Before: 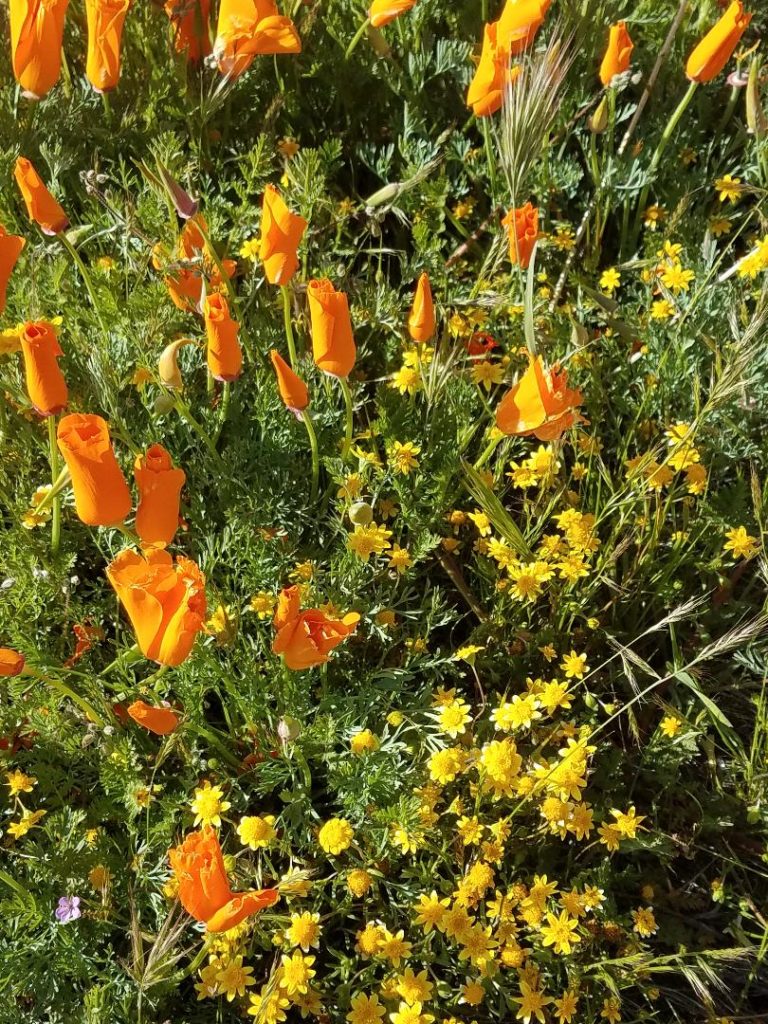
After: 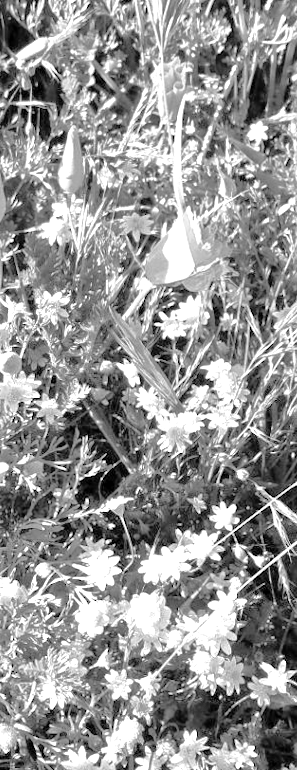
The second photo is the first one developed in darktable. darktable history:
crop: left 45.721%, top 13.393%, right 14.118%, bottom 10.01%
exposure: black level correction 0.001, exposure 1.116 EV, compensate highlight preservation false
rotate and perspective: rotation 0.226°, lens shift (vertical) -0.042, crop left 0.023, crop right 0.982, crop top 0.006, crop bottom 0.994
monochrome: a 2.21, b -1.33, size 2.2
tone equalizer: -7 EV 0.15 EV, -6 EV 0.6 EV, -5 EV 1.15 EV, -4 EV 1.33 EV, -3 EV 1.15 EV, -2 EV 0.6 EV, -1 EV 0.15 EV, mask exposure compensation -0.5 EV
